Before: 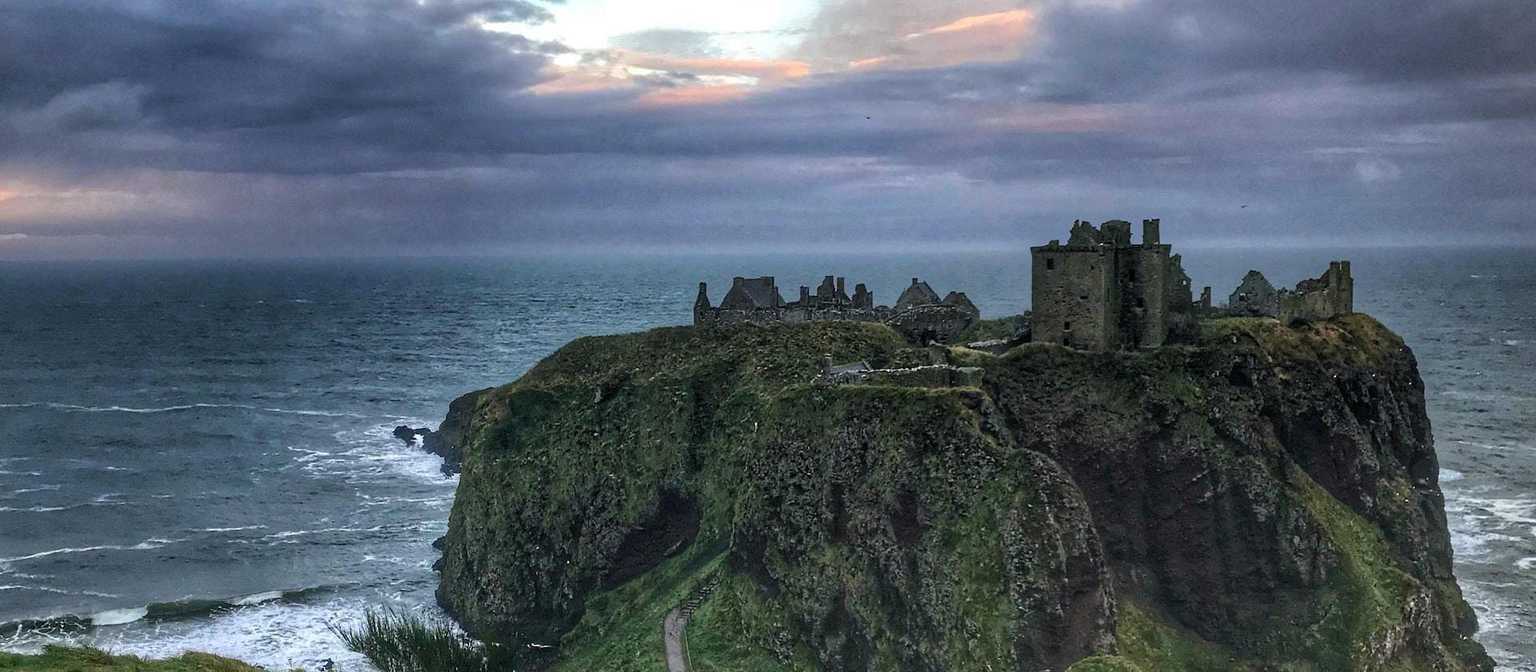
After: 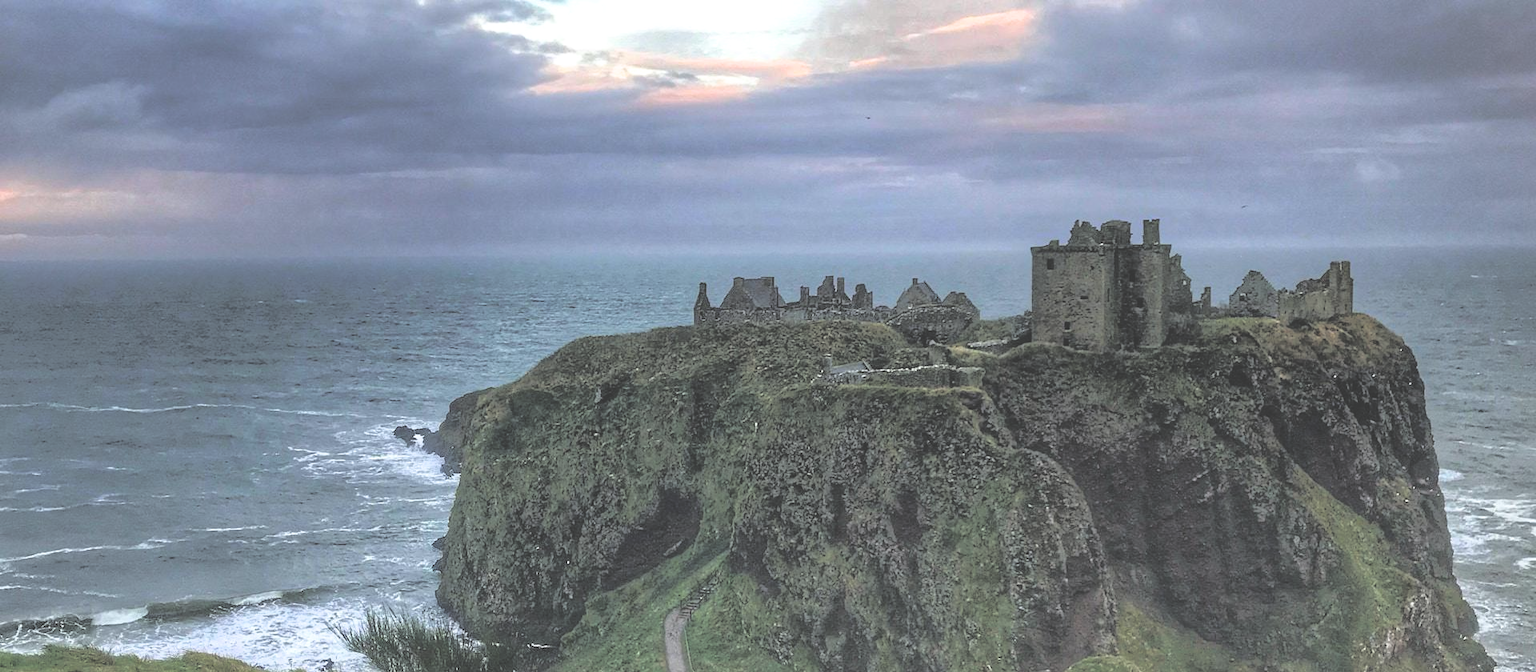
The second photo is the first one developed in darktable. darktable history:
filmic rgb: black relative exposure -7.97 EV, white relative exposure 2.47 EV, threshold 5.95 EV, hardness 6.32, contrast in shadows safe, enable highlight reconstruction true
exposure: black level correction -0.039, exposure 0.064 EV, compensate highlight preservation false
tone curve: curves: ch0 [(0, 0) (0.003, 0.019) (0.011, 0.019) (0.025, 0.023) (0.044, 0.032) (0.069, 0.046) (0.1, 0.073) (0.136, 0.129) (0.177, 0.207) (0.224, 0.295) (0.277, 0.394) (0.335, 0.48) (0.399, 0.524) (0.468, 0.575) (0.543, 0.628) (0.623, 0.684) (0.709, 0.739) (0.801, 0.808) (0.898, 0.9) (1, 1)], color space Lab, independent channels, preserve colors none
